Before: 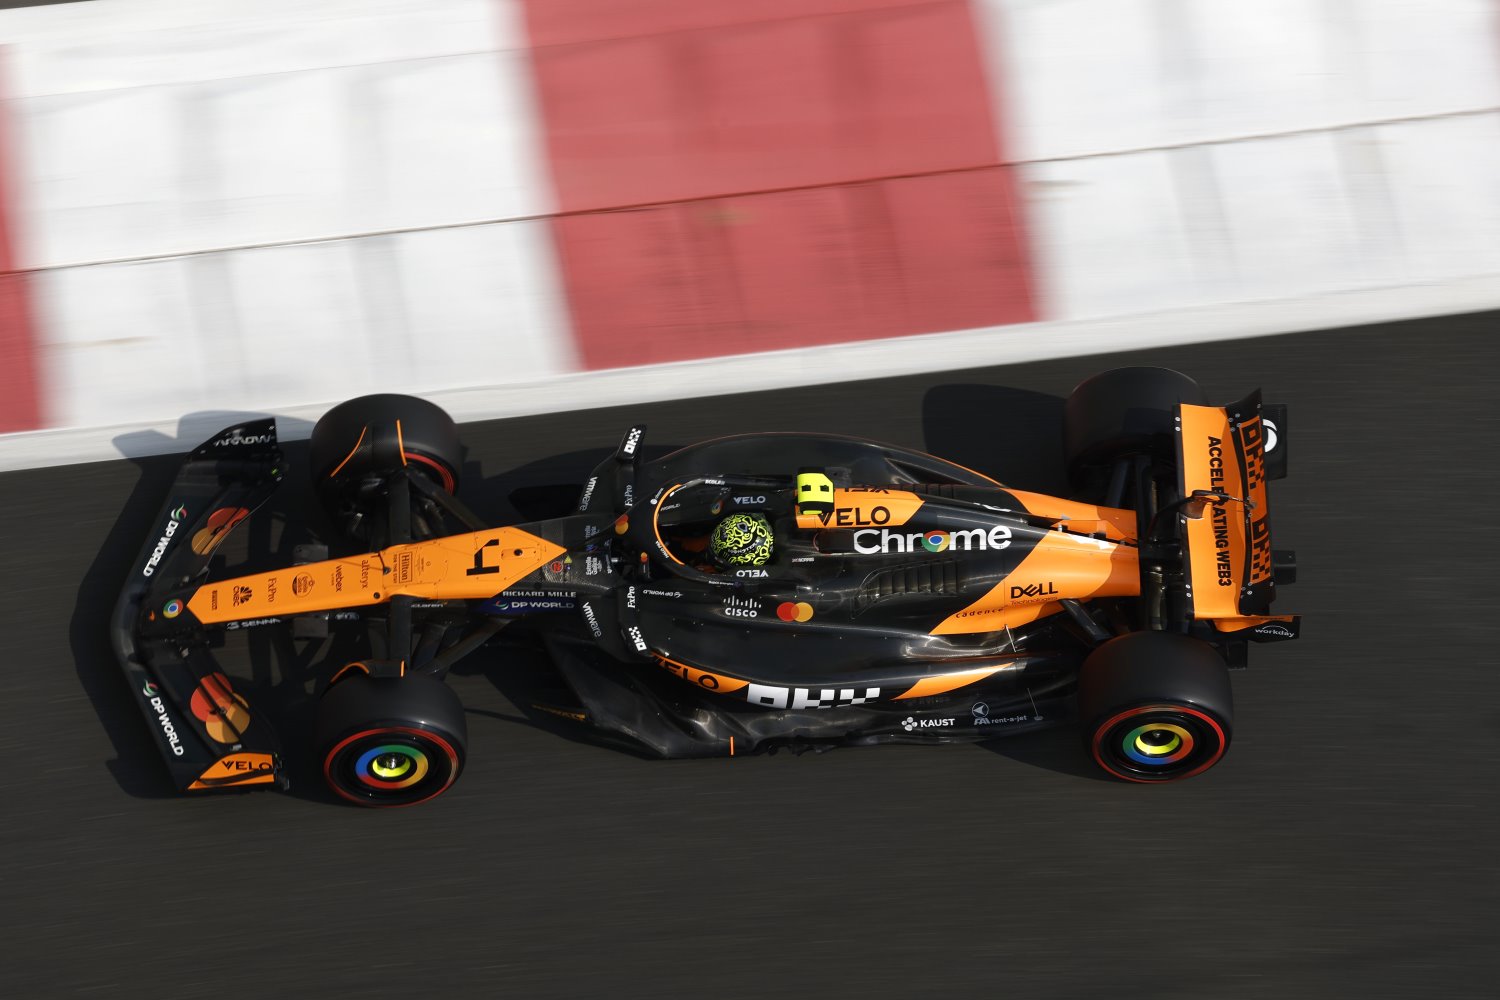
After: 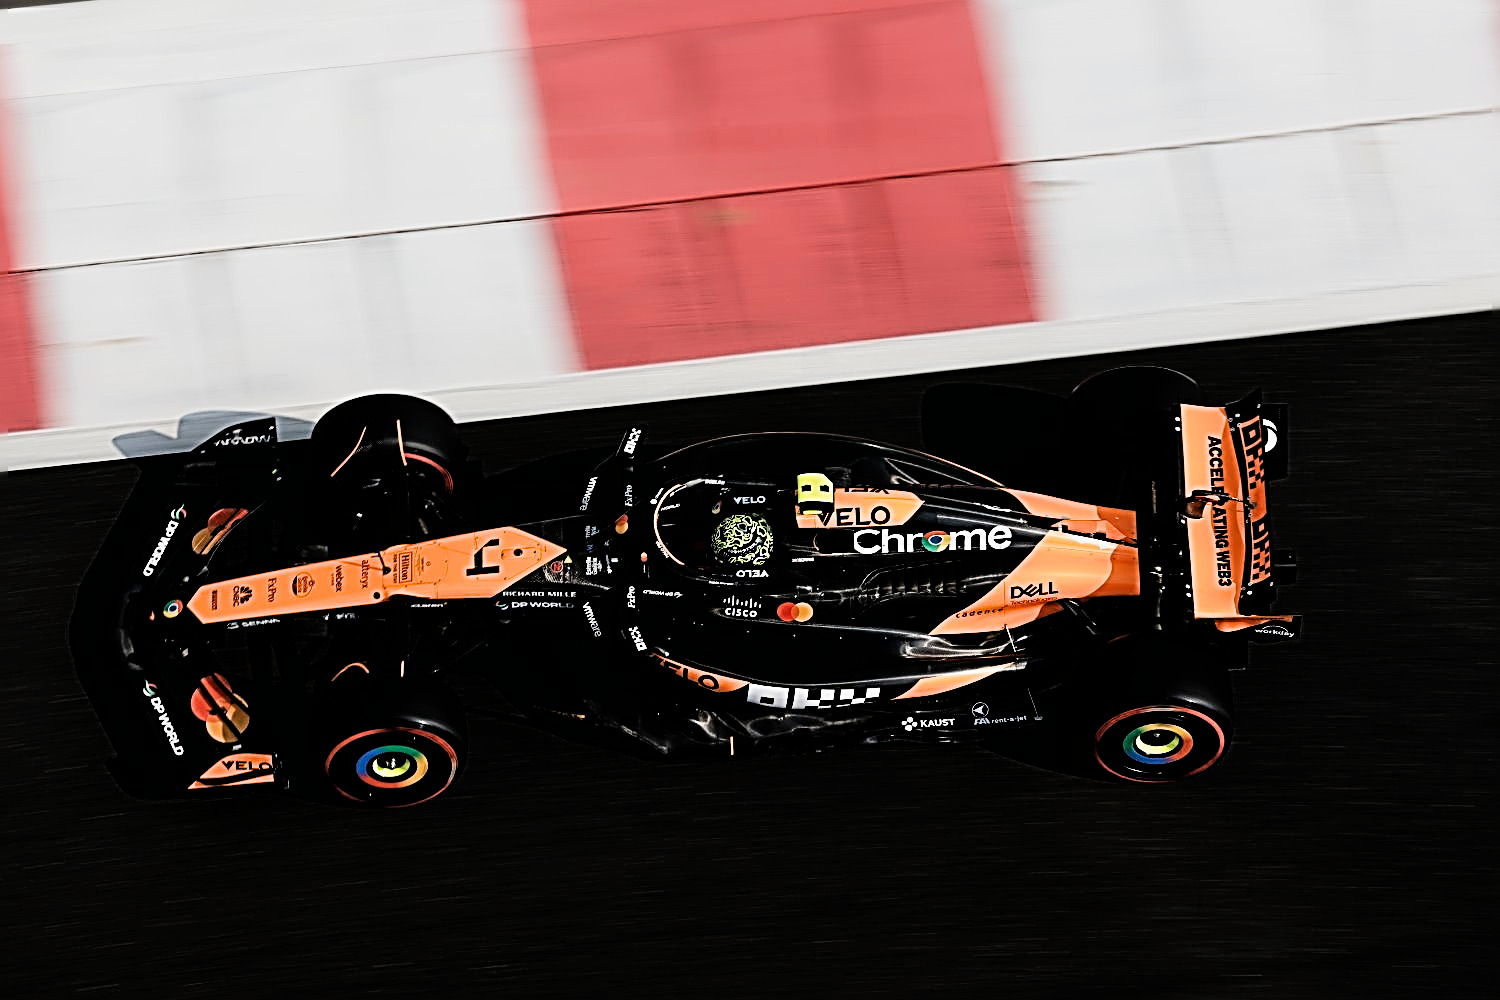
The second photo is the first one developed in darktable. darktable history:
sharpen: radius 3.16, amount 1.715
filmic rgb: black relative exposure -5.1 EV, white relative exposure 4 EV, hardness 2.89, contrast 1.499
